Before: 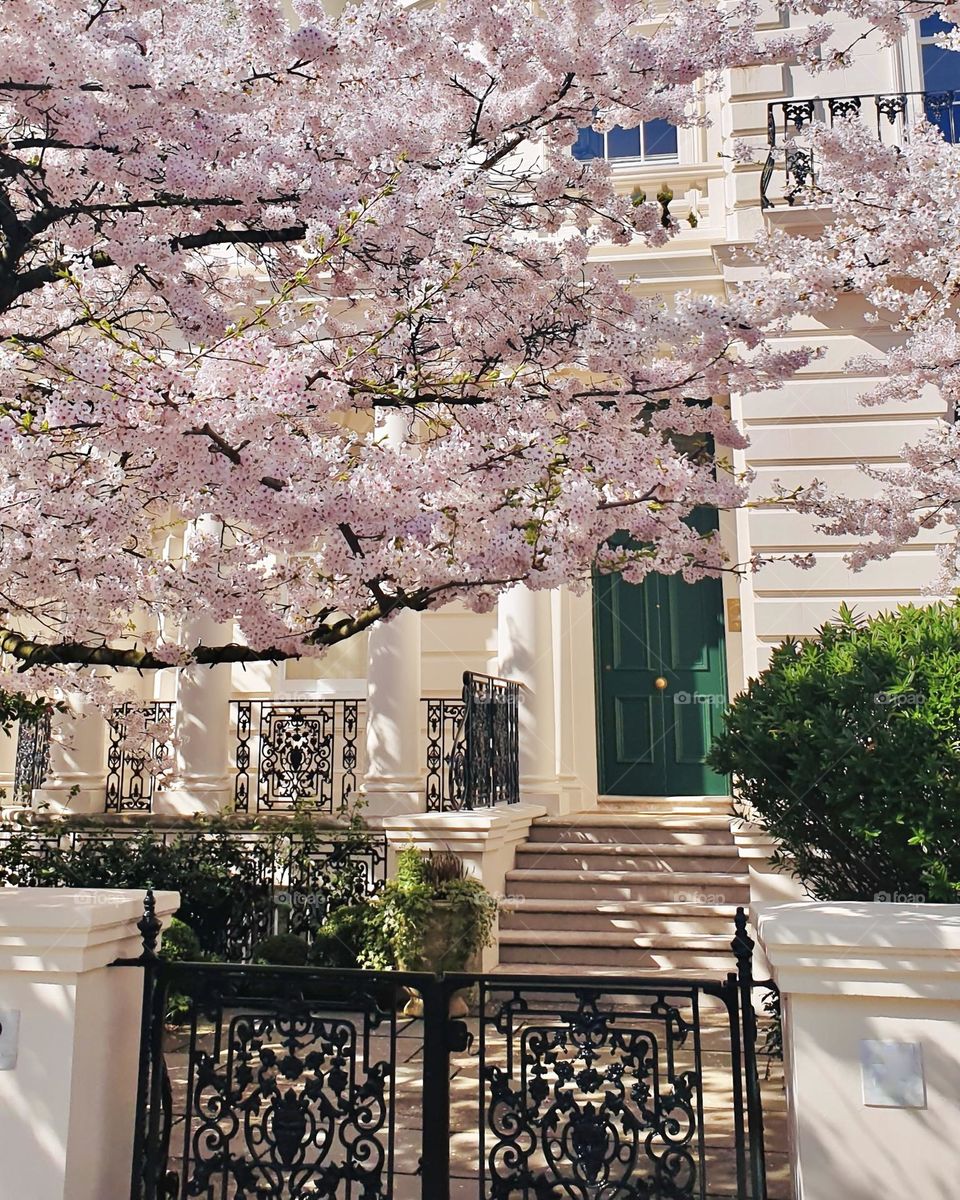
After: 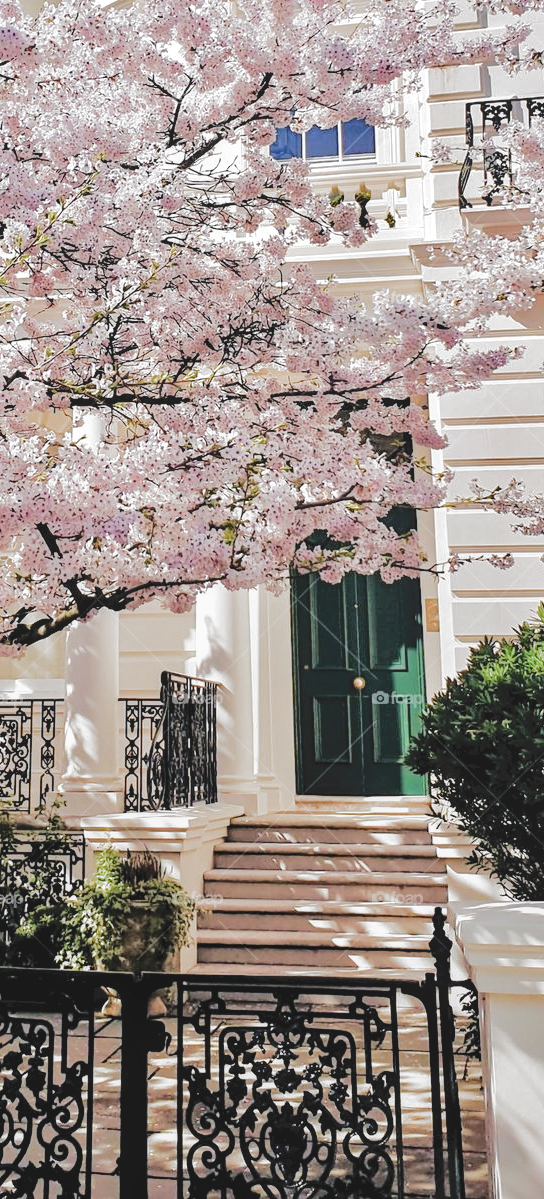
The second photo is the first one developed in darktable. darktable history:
haze removal: compatibility mode true, adaptive false
crop: left 31.46%, top 0.017%, right 11.781%
tone curve: curves: ch0 [(0, 0) (0.003, 0.058) (0.011, 0.061) (0.025, 0.065) (0.044, 0.076) (0.069, 0.083) (0.1, 0.09) (0.136, 0.102) (0.177, 0.145) (0.224, 0.196) (0.277, 0.278) (0.335, 0.375) (0.399, 0.486) (0.468, 0.578) (0.543, 0.651) (0.623, 0.717) (0.709, 0.783) (0.801, 0.838) (0.898, 0.91) (1, 1)], color space Lab, independent channels, preserve colors none
local contrast: detail 110%
filmic rgb: black relative exposure -3.73 EV, white relative exposure 2.74 EV, threshold 6 EV, dynamic range scaling -5.79%, hardness 3.04, color science v5 (2021), contrast in shadows safe, contrast in highlights safe, enable highlight reconstruction true
shadows and highlights: on, module defaults
exposure: black level correction 0.001, exposure 0.499 EV, compensate highlight preservation false
